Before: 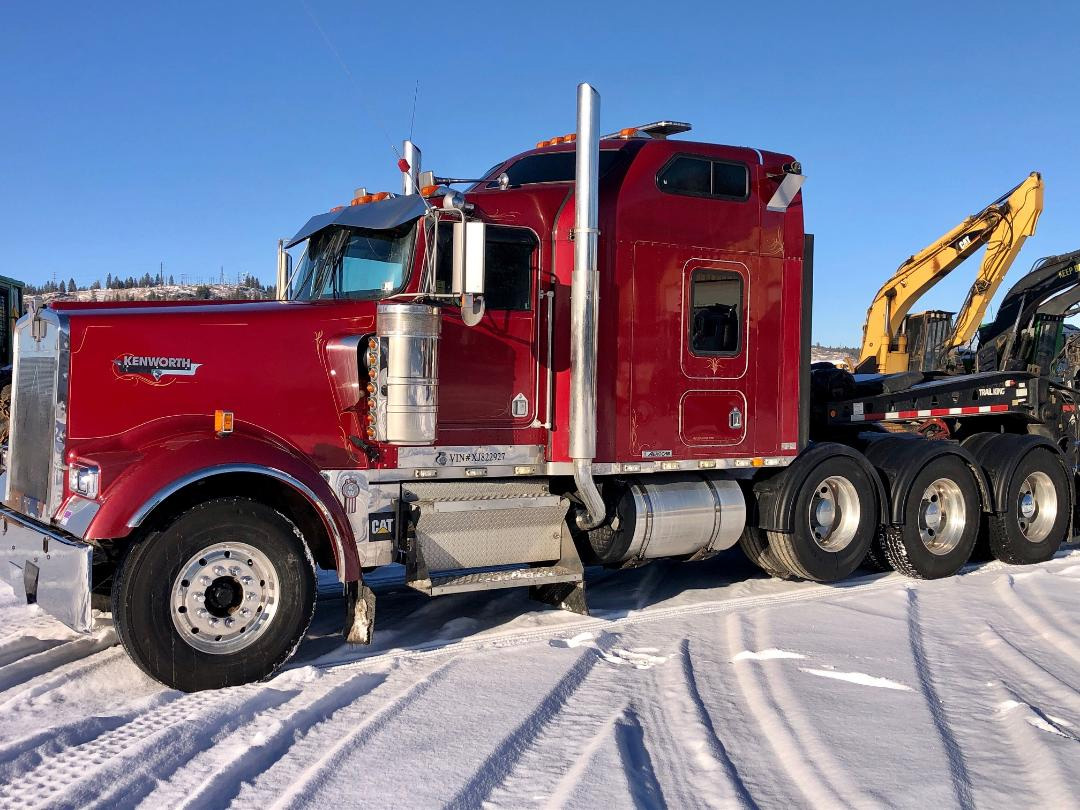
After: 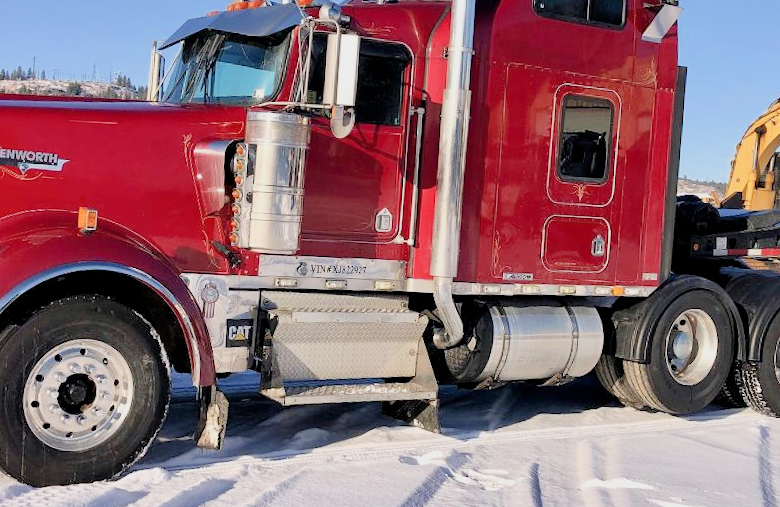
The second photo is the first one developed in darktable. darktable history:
exposure: black level correction 0, exposure 1.1 EV, compensate highlight preservation false
filmic rgb: black relative exposure -6.59 EV, white relative exposure 4.71 EV, hardness 3.13, contrast 0.805
crop and rotate: angle -3.37°, left 9.79%, top 20.73%, right 12.42%, bottom 11.82%
